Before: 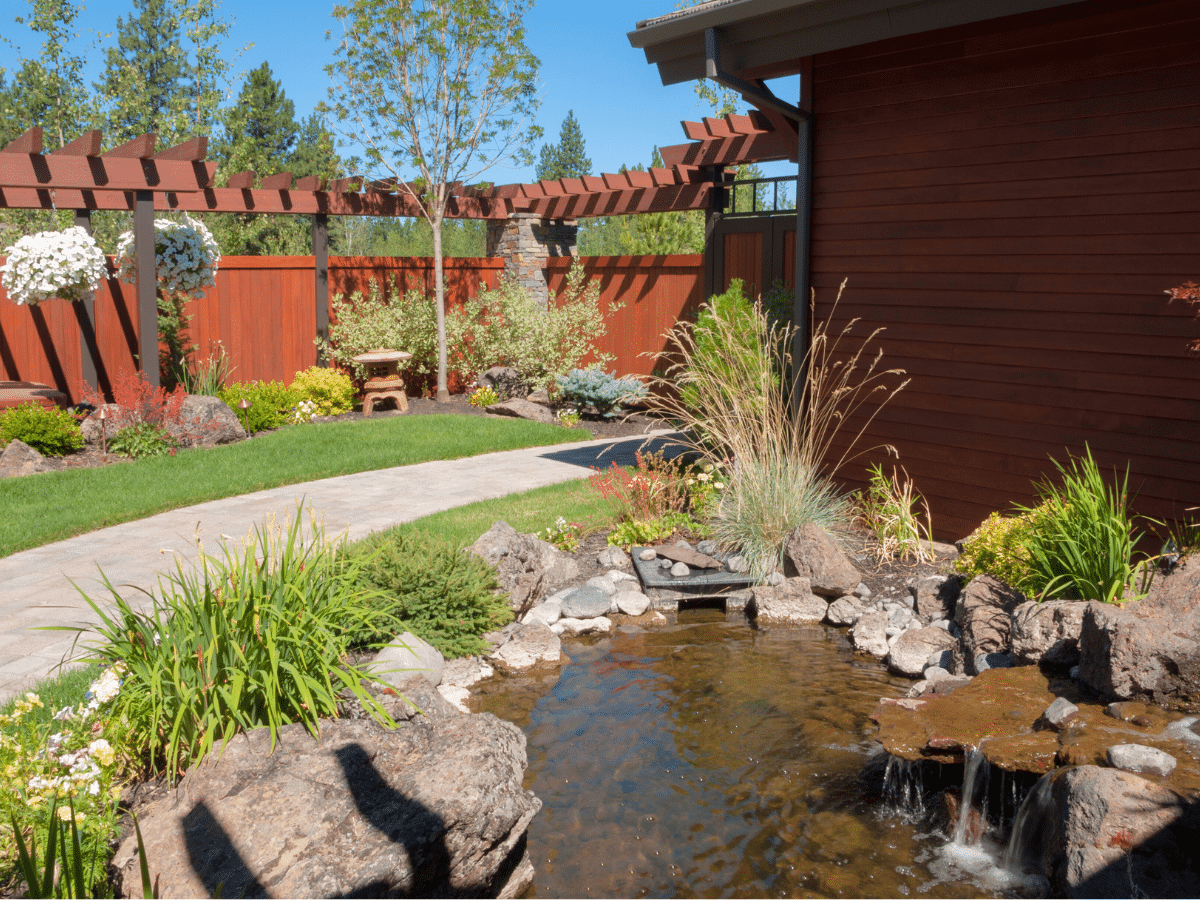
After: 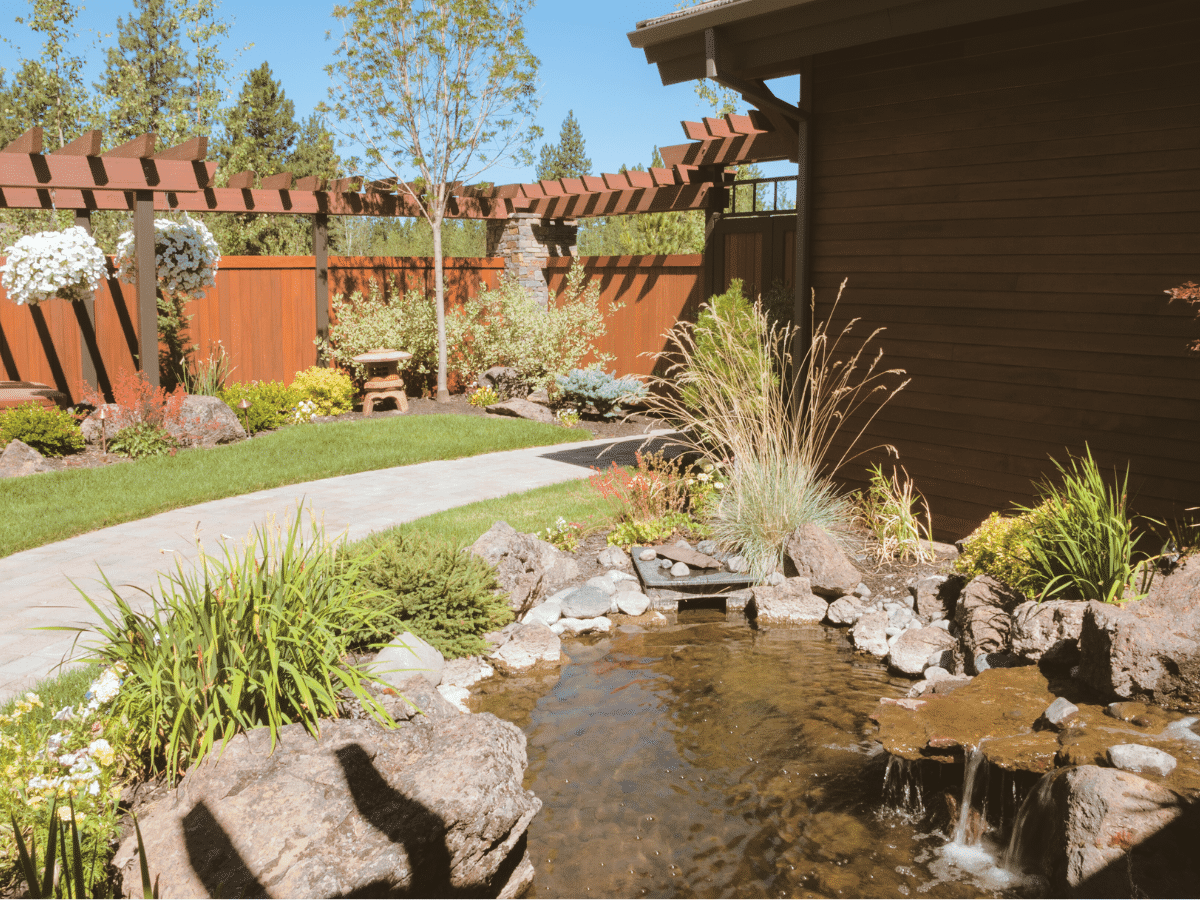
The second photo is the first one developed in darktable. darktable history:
haze removal: strength 0.02, distance 0.25, compatibility mode true, adaptive false
split-toning: shadows › hue 37.98°, highlights › hue 185.58°, balance -55.261
tone curve: curves: ch0 [(0, 0) (0.003, 0.09) (0.011, 0.095) (0.025, 0.097) (0.044, 0.108) (0.069, 0.117) (0.1, 0.129) (0.136, 0.151) (0.177, 0.185) (0.224, 0.229) (0.277, 0.299) (0.335, 0.379) (0.399, 0.469) (0.468, 0.55) (0.543, 0.629) (0.623, 0.702) (0.709, 0.775) (0.801, 0.85) (0.898, 0.91) (1, 1)], preserve colors none
